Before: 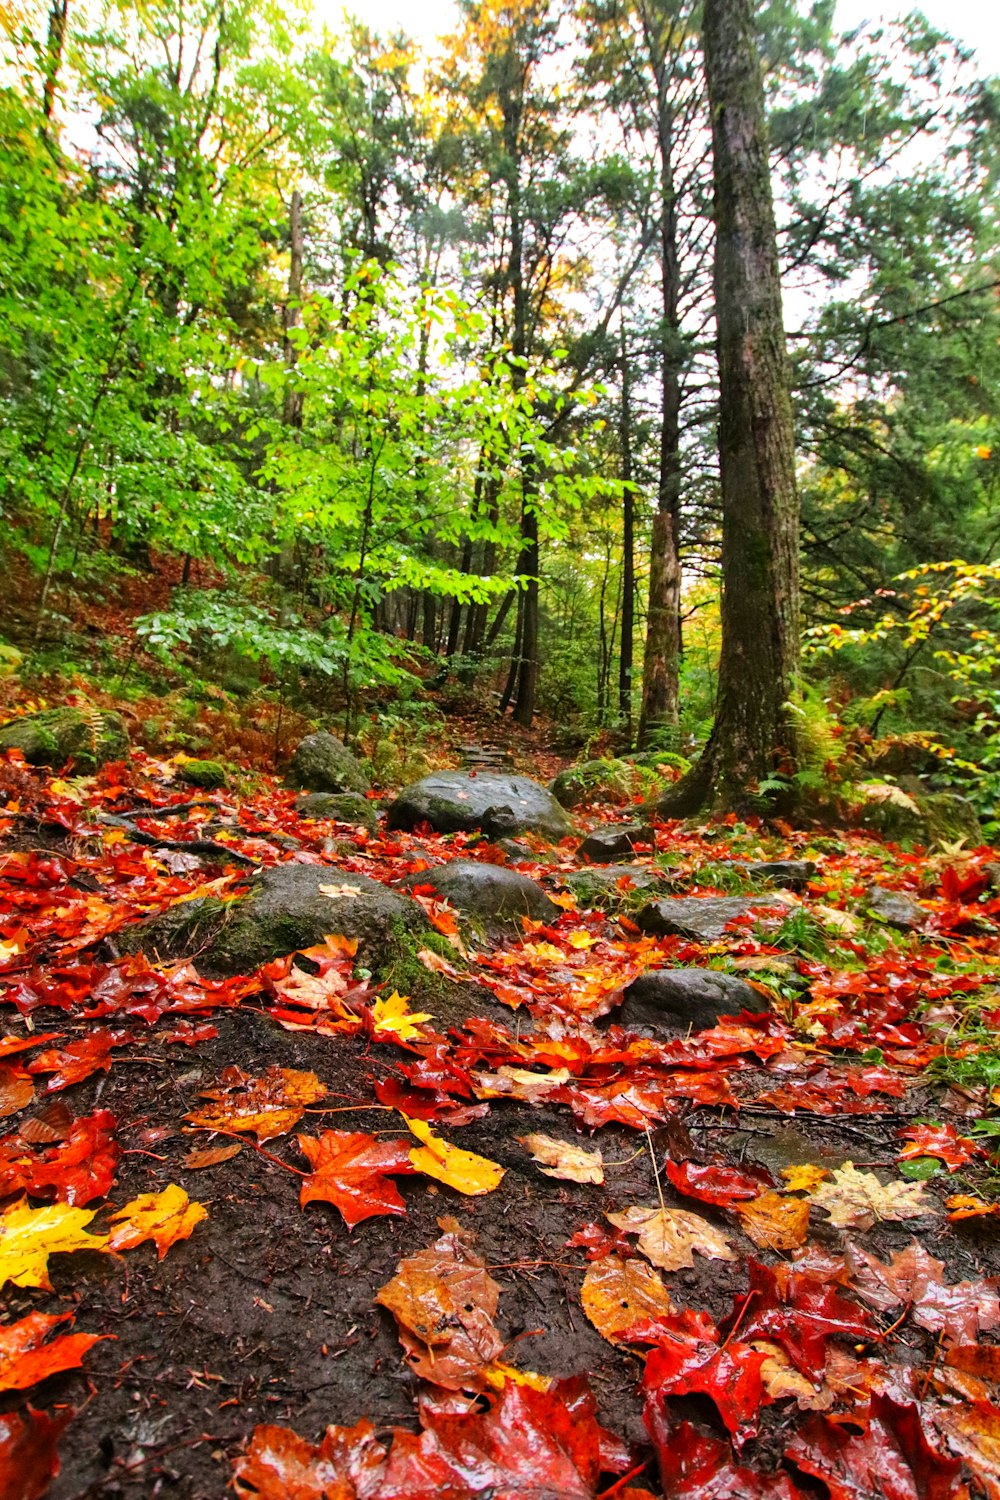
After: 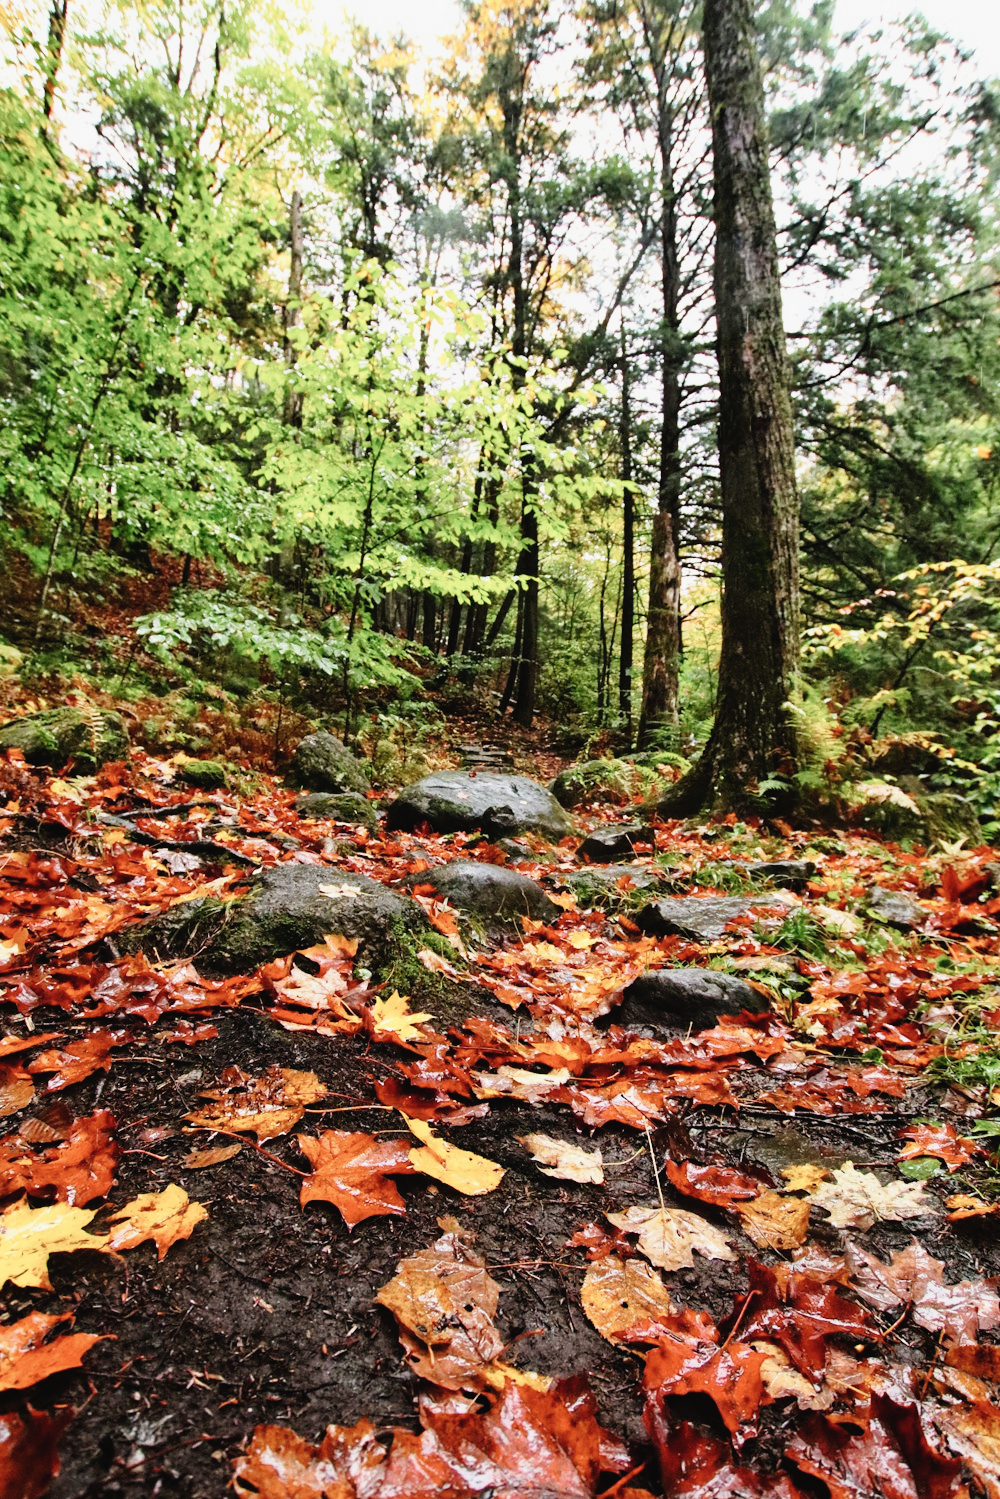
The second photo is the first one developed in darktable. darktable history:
tone curve: curves: ch0 [(0, 0.023) (0.104, 0.058) (0.21, 0.162) (0.469, 0.524) (0.579, 0.65) (0.725, 0.8) (0.858, 0.903) (1, 0.974)]; ch1 [(0, 0) (0.414, 0.395) (0.447, 0.447) (0.502, 0.501) (0.521, 0.512) (0.566, 0.566) (0.618, 0.61) (0.654, 0.642) (1, 1)]; ch2 [(0, 0) (0.369, 0.388) (0.437, 0.453) (0.492, 0.485) (0.524, 0.508) (0.553, 0.566) (0.583, 0.608) (1, 1)], preserve colors none
contrast brightness saturation: contrast 0.103, saturation -0.378
crop: bottom 0.057%
